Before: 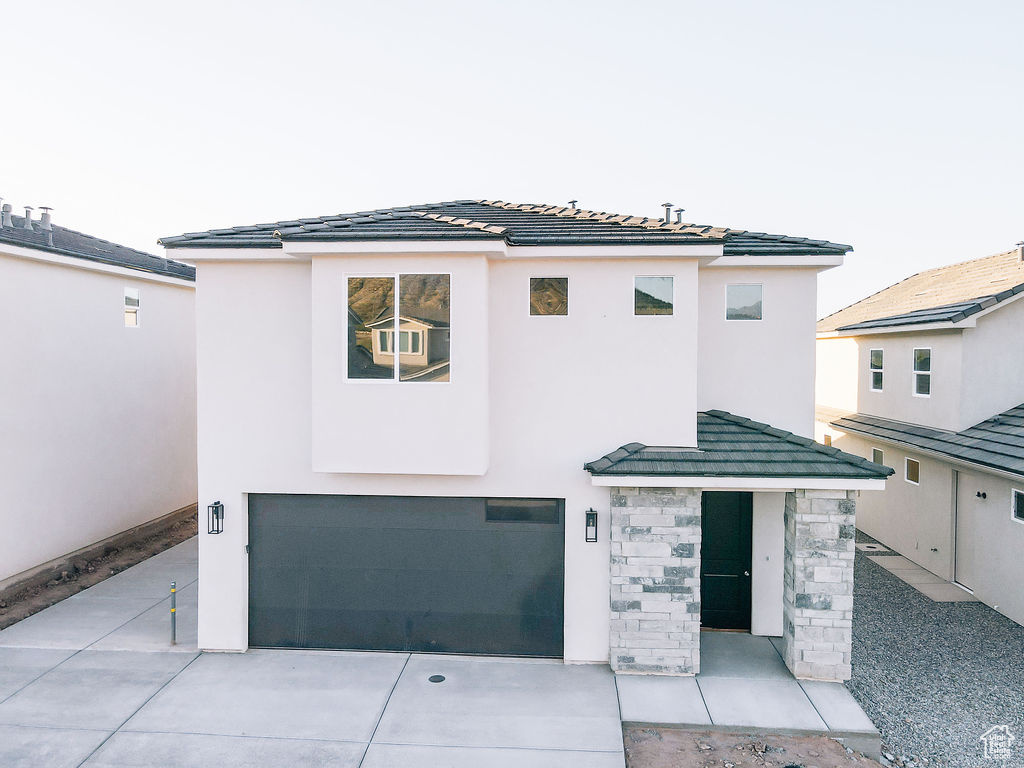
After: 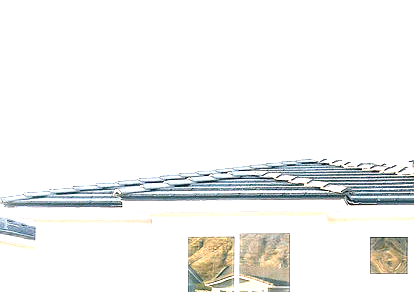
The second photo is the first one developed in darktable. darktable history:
exposure: black level correction 0, exposure 1.456 EV, compensate exposure bias true, compensate highlight preservation false
crop: left 15.631%, top 5.452%, right 43.924%, bottom 56.483%
